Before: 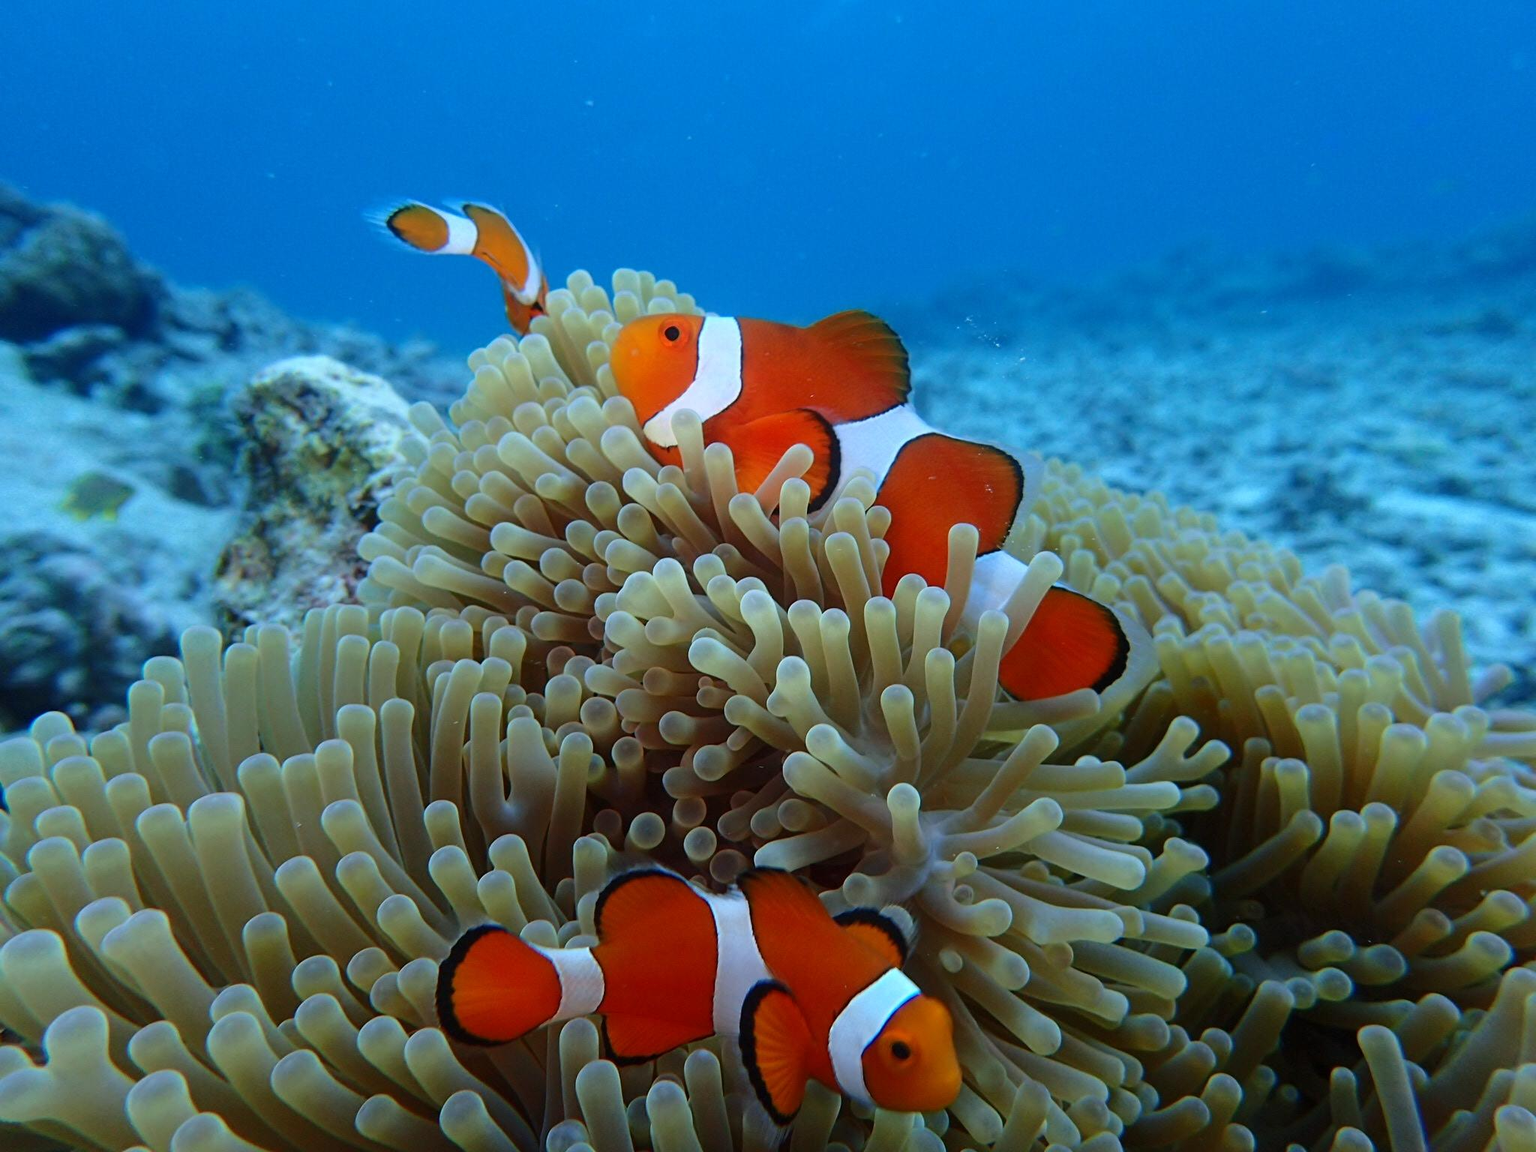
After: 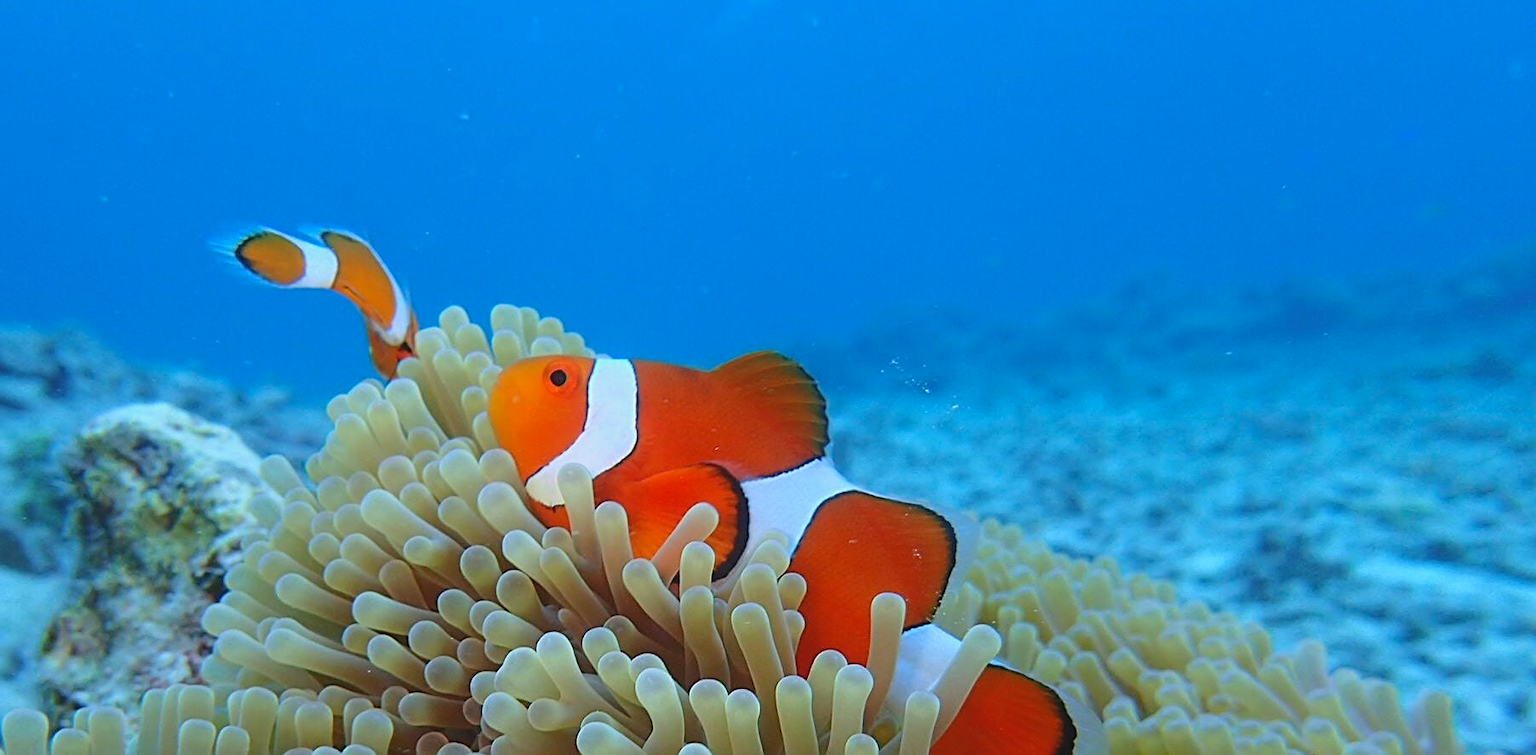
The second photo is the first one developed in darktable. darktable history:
sharpen: on, module defaults
contrast brightness saturation: contrast -0.093, brightness 0.051, saturation 0.077
crop and rotate: left 11.676%, bottom 42.078%
